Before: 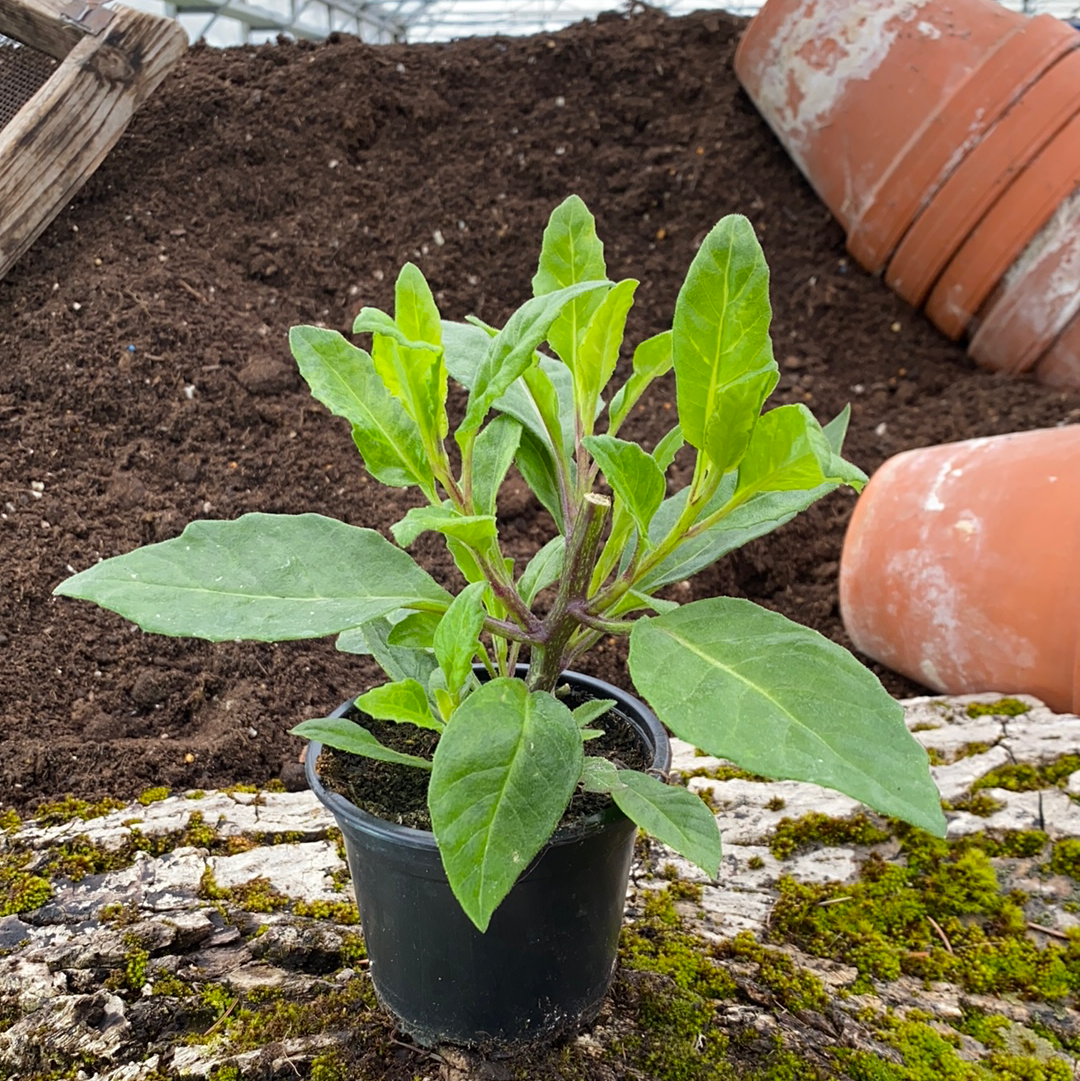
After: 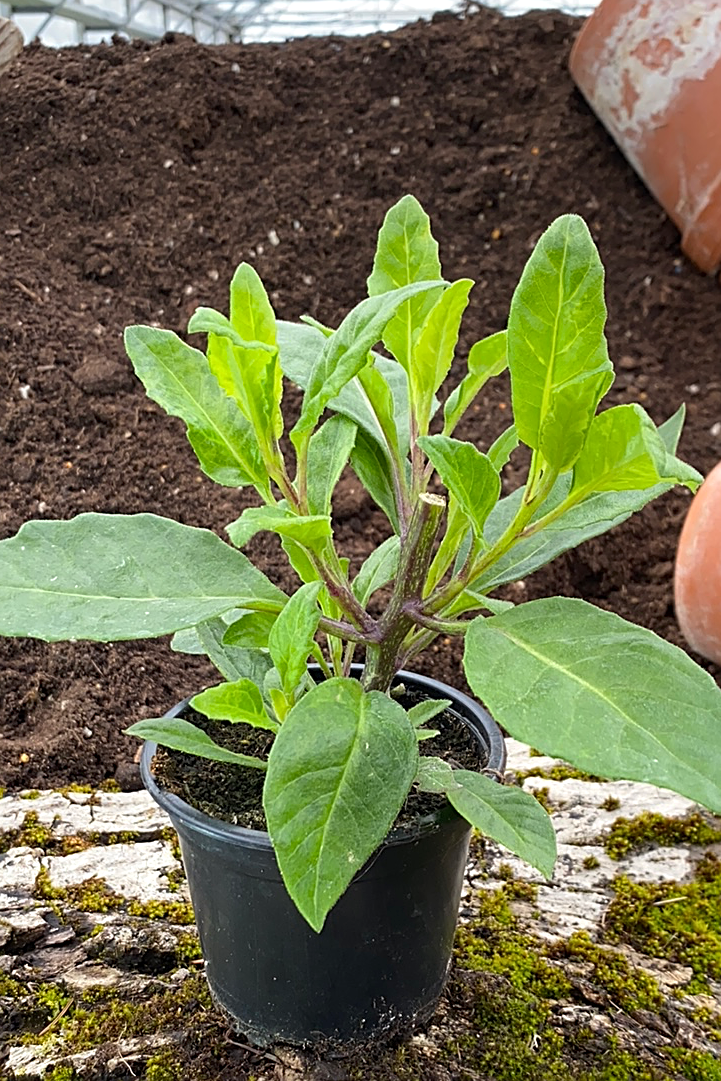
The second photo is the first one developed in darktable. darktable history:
crop and rotate: left 15.319%, right 17.911%
sharpen: on, module defaults
exposure: exposure 0.124 EV, compensate highlight preservation false
